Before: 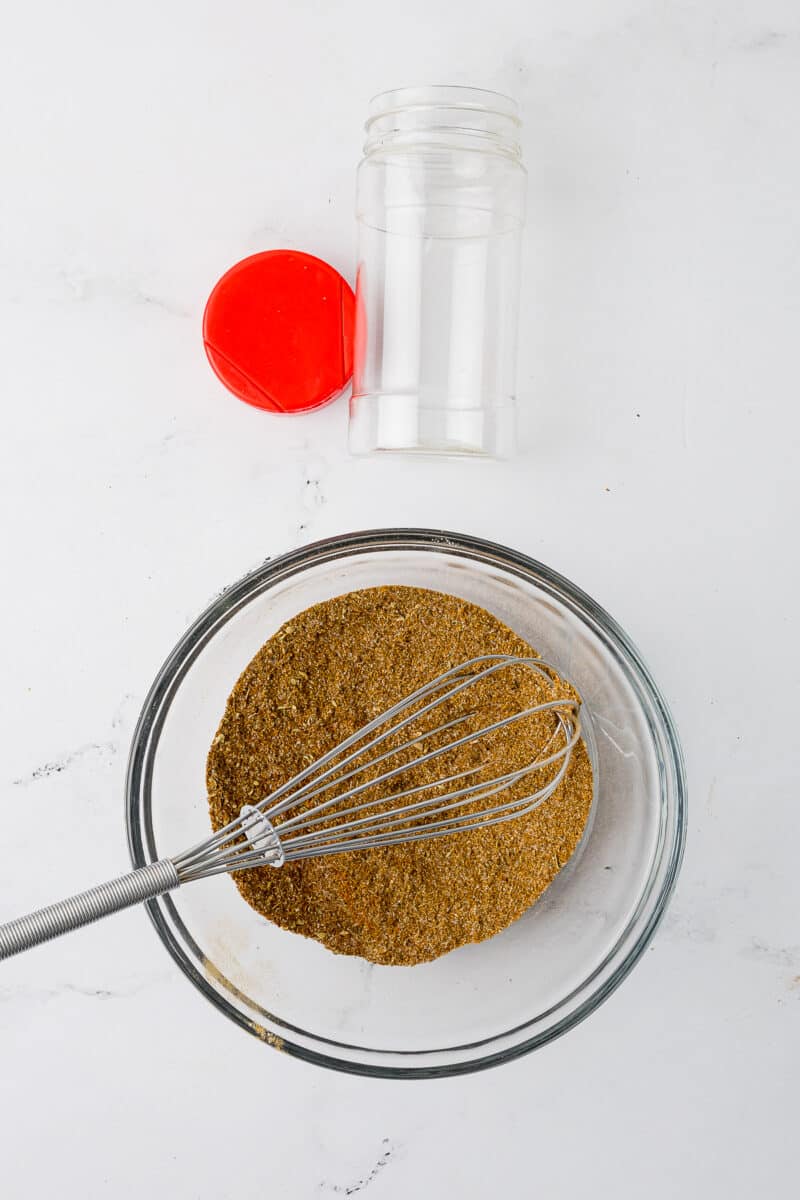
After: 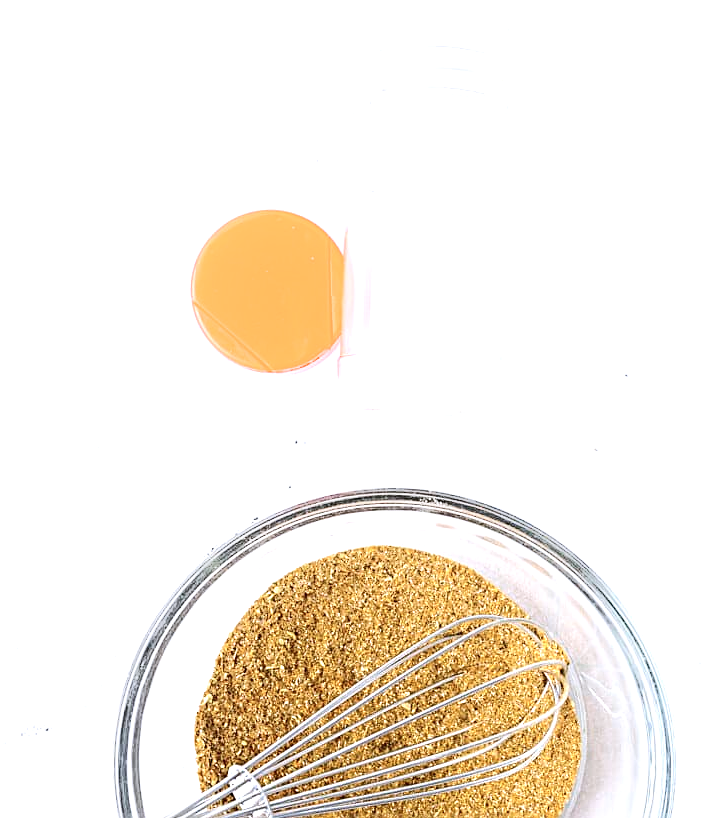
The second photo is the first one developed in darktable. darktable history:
color zones: curves: ch0 [(0, 0.558) (0.143, 0.548) (0.286, 0.447) (0.429, 0.259) (0.571, 0.5) (0.714, 0.5) (0.857, 0.593) (1, 0.558)]; ch1 [(0, 0.543) (0.01, 0.544) (0.12, 0.492) (0.248, 0.458) (0.5, 0.534) (0.748, 0.5) (0.99, 0.469) (1, 0.543)]; ch2 [(0, 0.507) (0.143, 0.522) (0.286, 0.505) (0.429, 0.5) (0.571, 0.5) (0.714, 0.5) (0.857, 0.5) (1, 0.507)]
shadows and highlights: shadows -70.22, highlights 36.56, soften with gaussian
crop: left 1.524%, top 3.357%, right 7.696%, bottom 28.456%
exposure: exposure 1 EV, compensate exposure bias true, compensate highlight preservation false
sharpen: on, module defaults
color calibration: gray › normalize channels true, illuminant as shot in camera, x 0.358, y 0.373, temperature 4628.91 K, gamut compression 0.022
